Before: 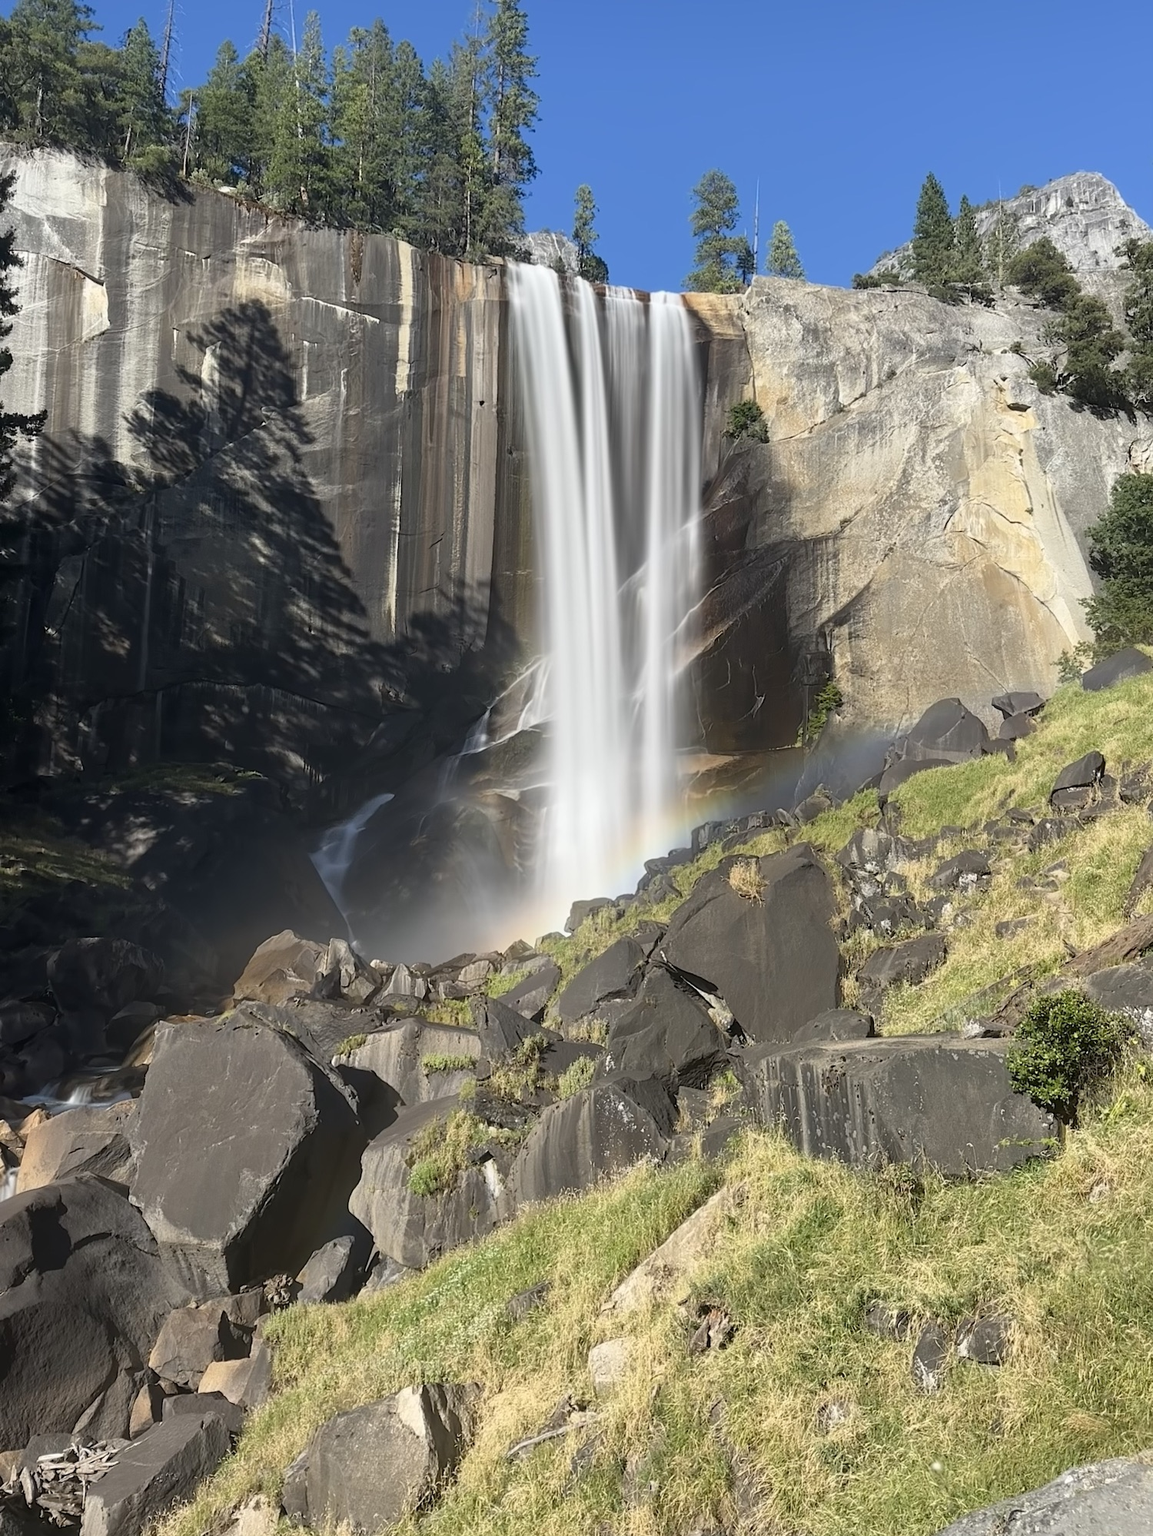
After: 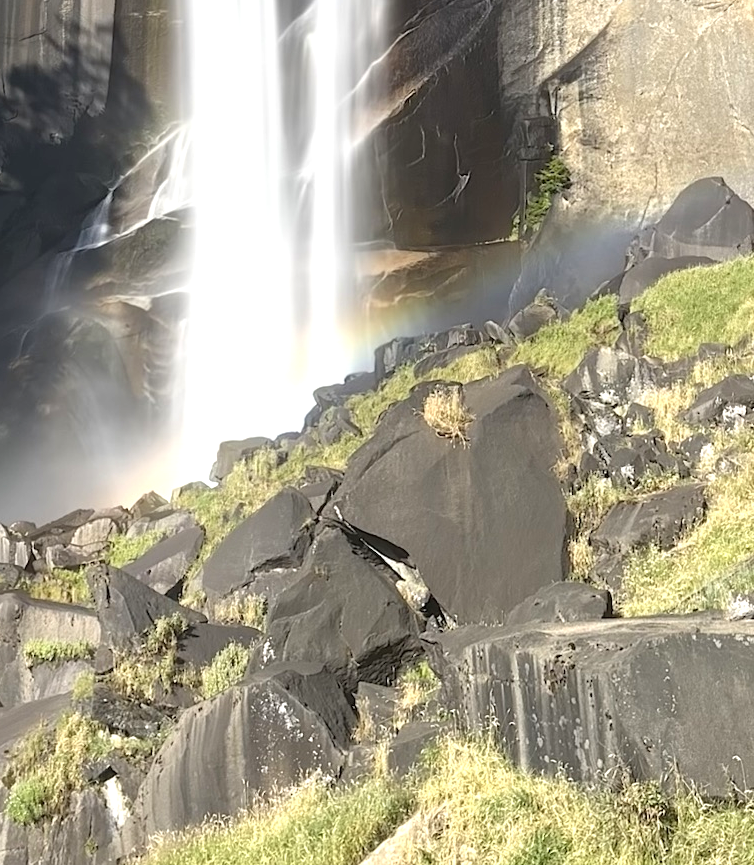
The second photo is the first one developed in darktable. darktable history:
crop: left 35.03%, top 36.625%, right 14.663%, bottom 20.057%
exposure: exposure 0.7 EV, compensate highlight preservation false
